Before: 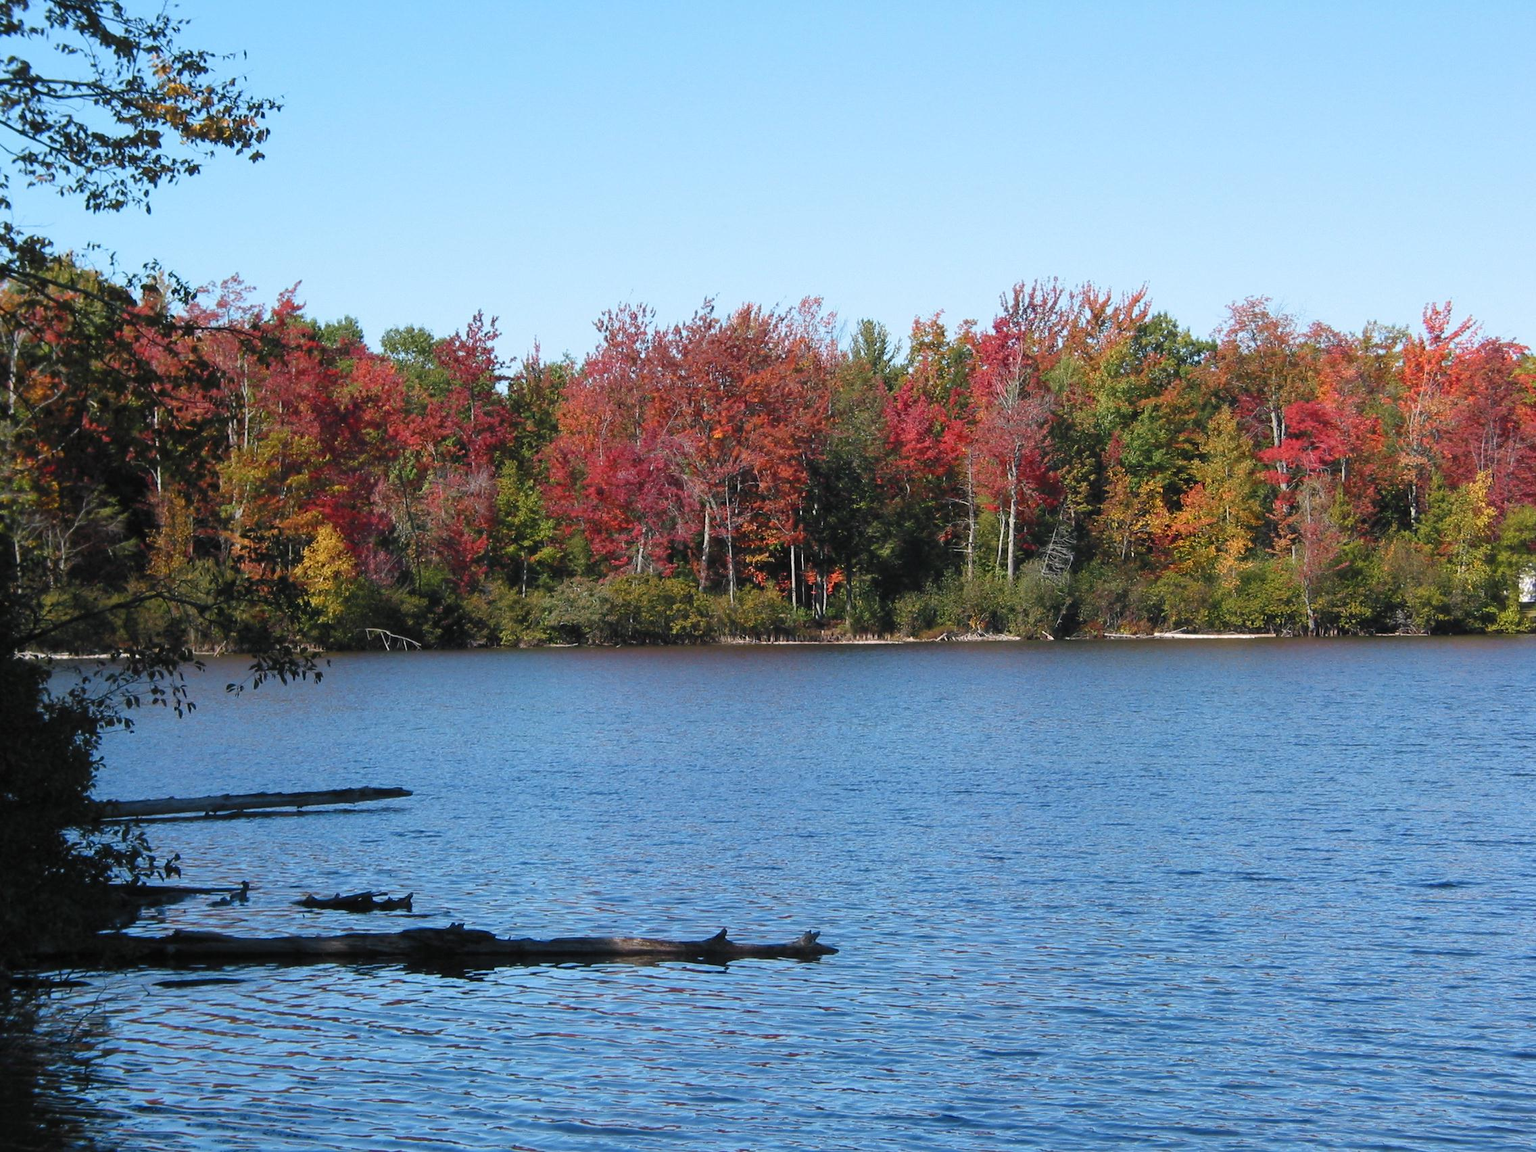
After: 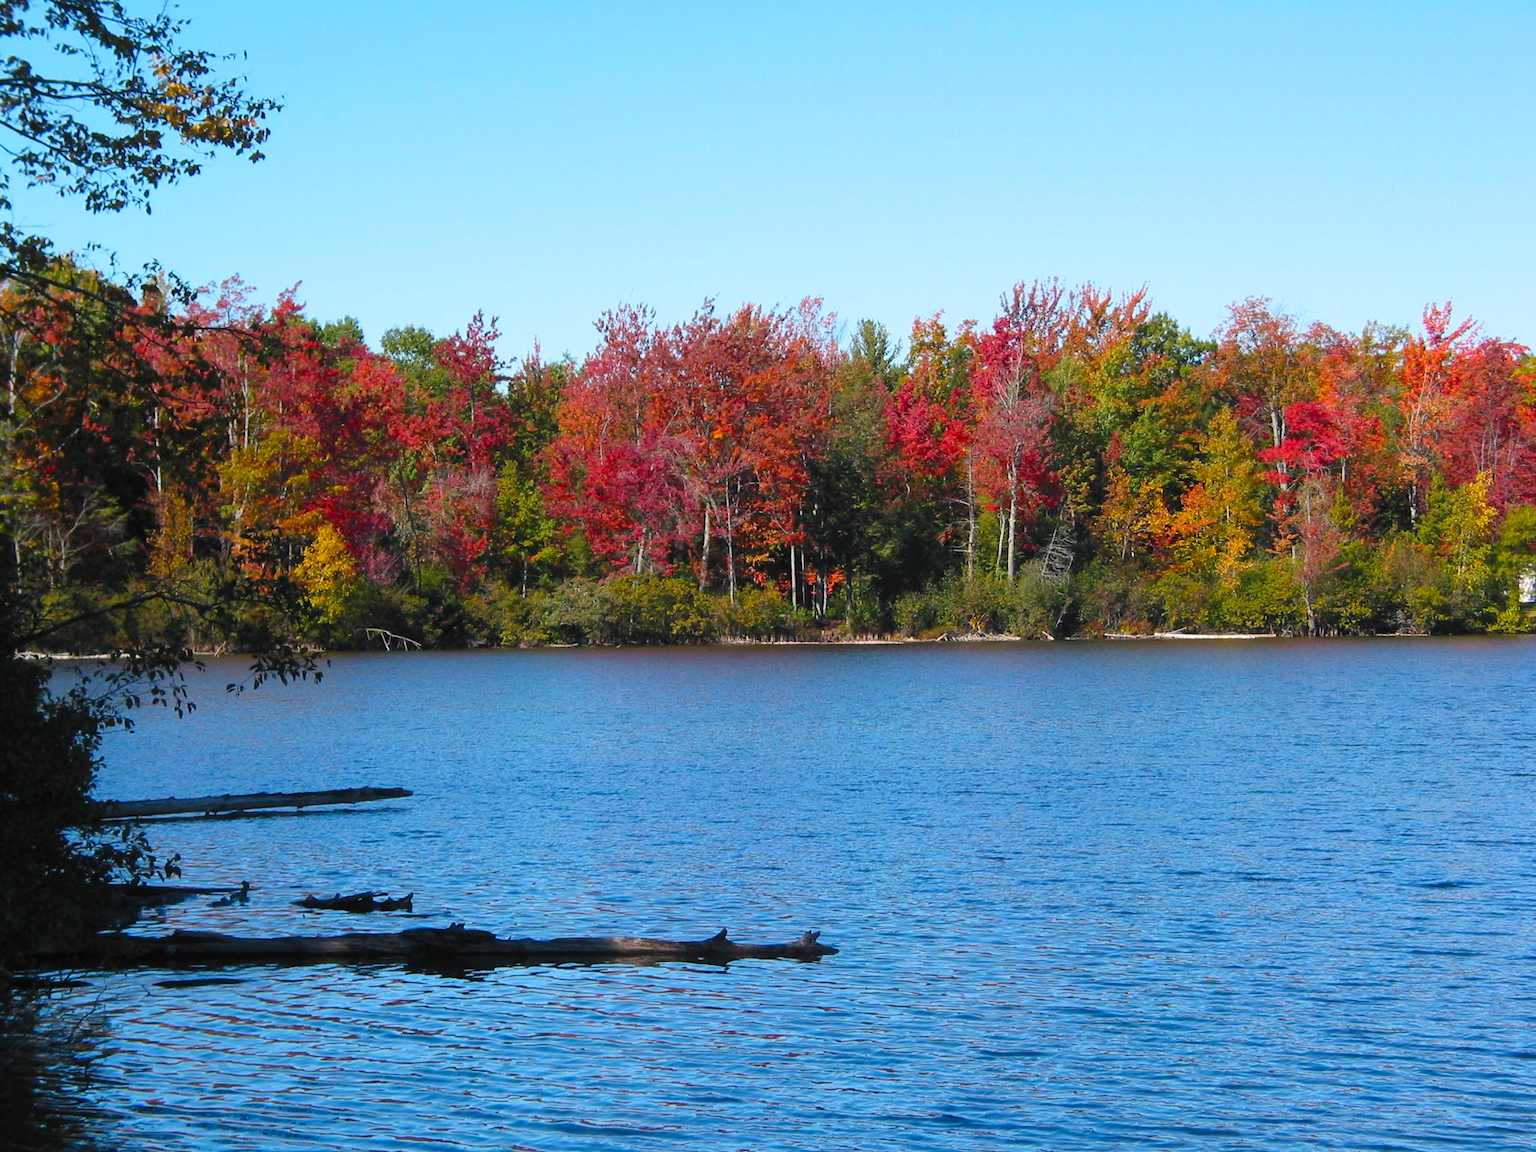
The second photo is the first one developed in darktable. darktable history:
color balance rgb: perceptual saturation grading › global saturation 29.526%, global vibrance 15.197%
shadows and highlights: shadows -9.21, white point adjustment 1.58, highlights 9.8
